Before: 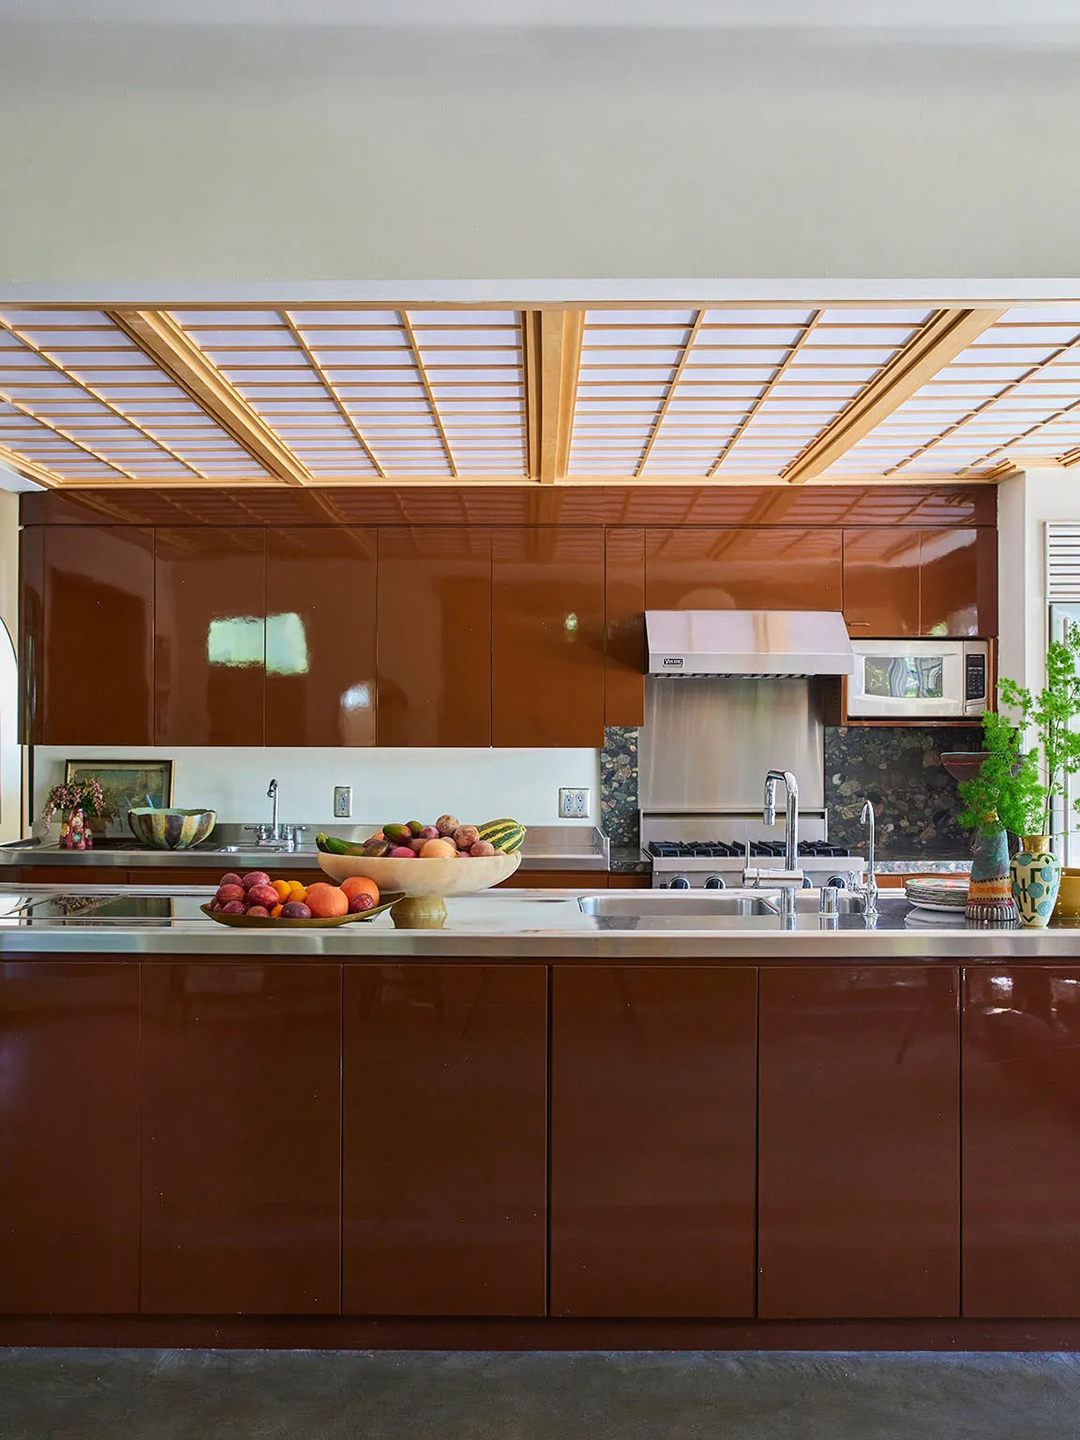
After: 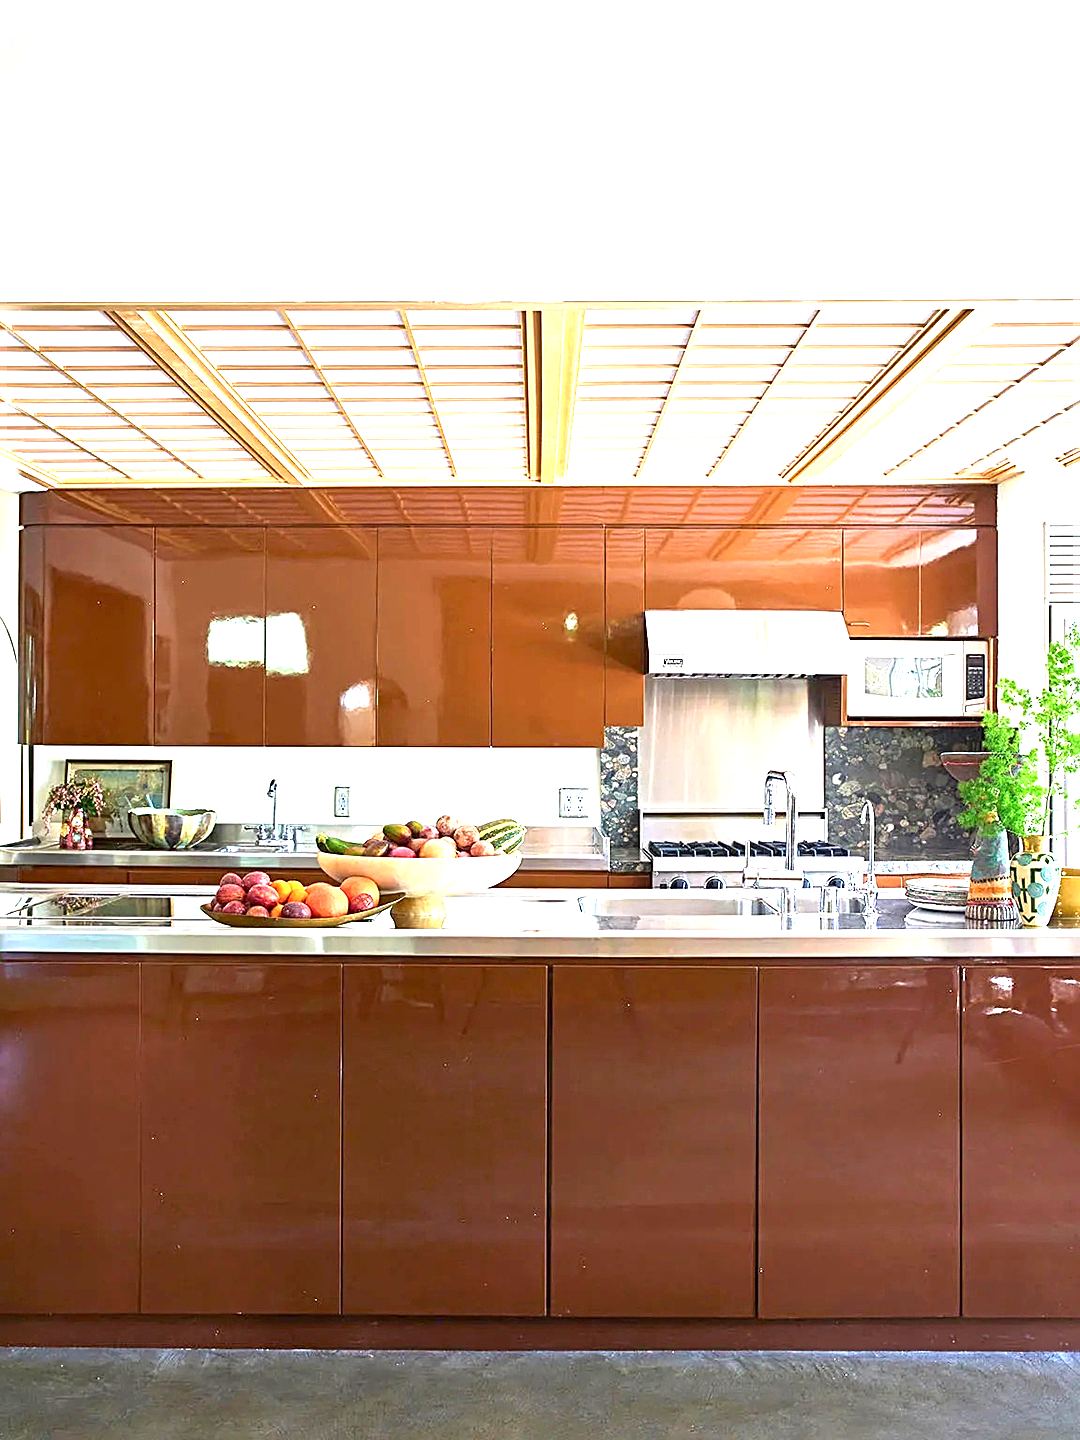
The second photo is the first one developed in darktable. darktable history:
sharpen: radius 2.738
contrast brightness saturation: saturation -0.062
exposure: black level correction 0.001, exposure 1.72 EV, compensate highlight preservation false
